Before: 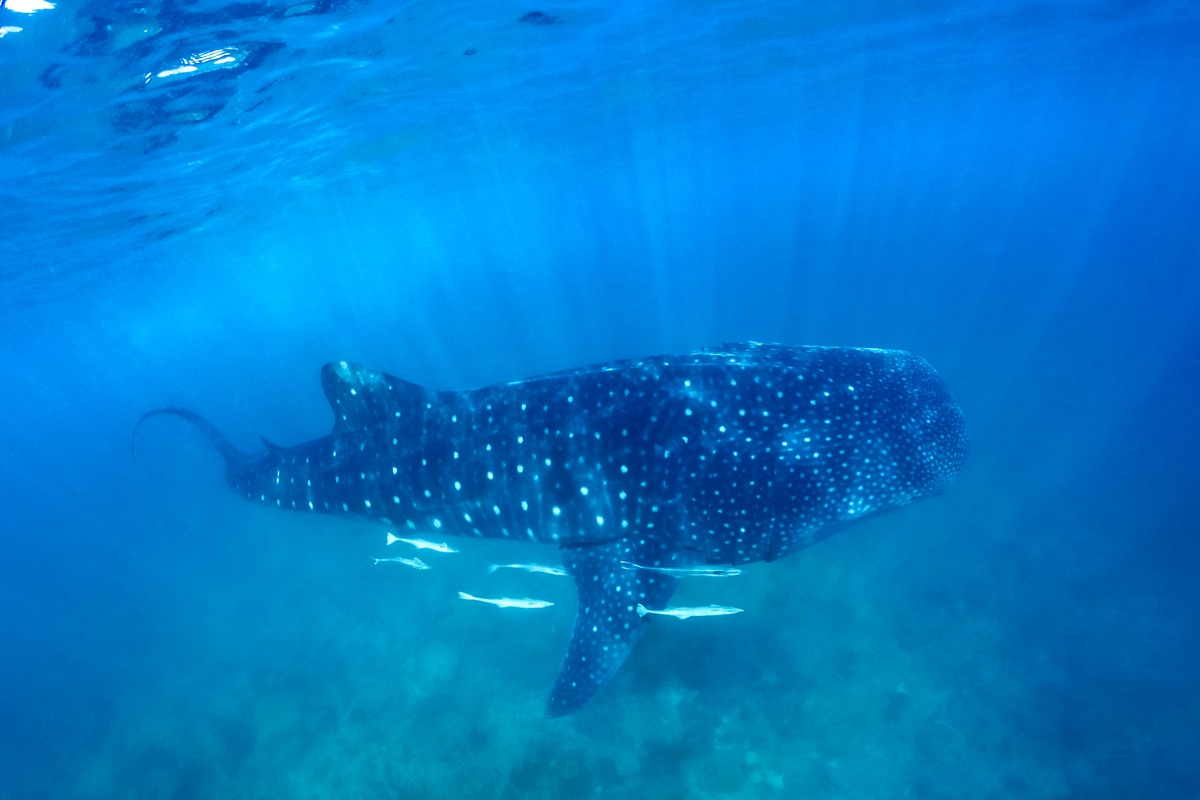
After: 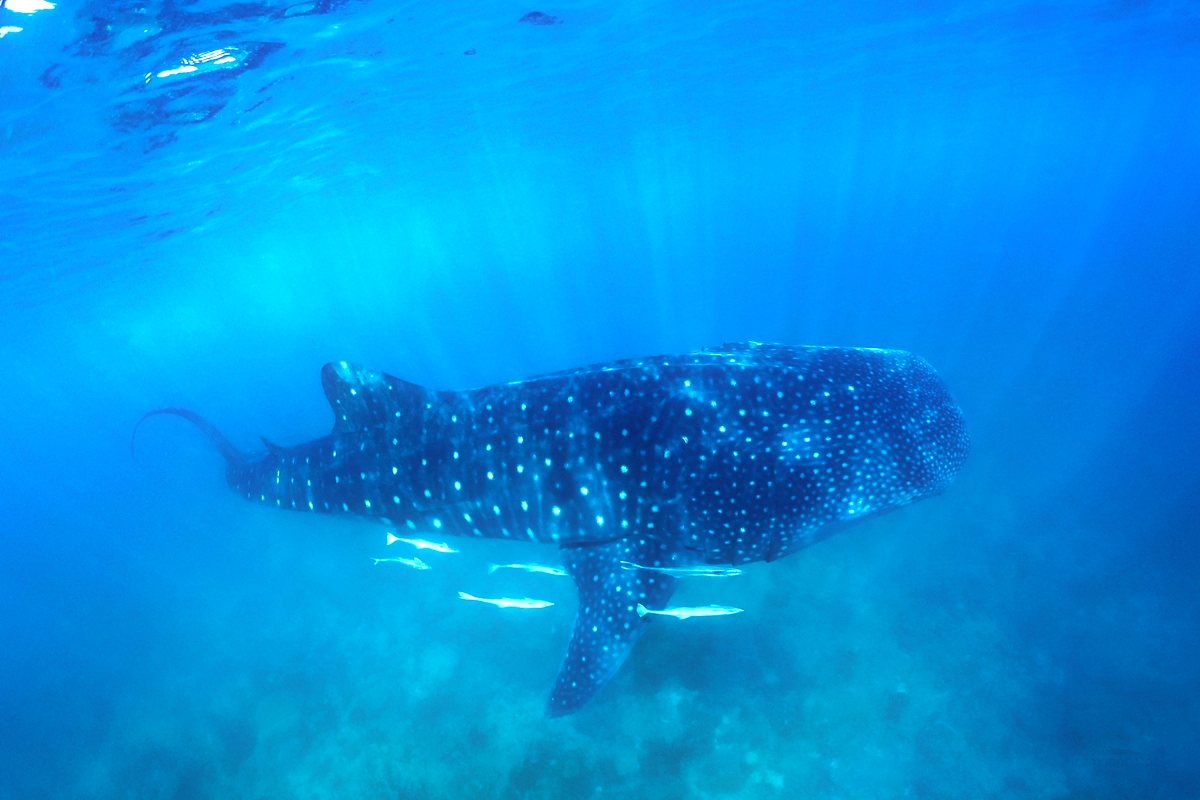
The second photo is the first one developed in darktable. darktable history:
contrast equalizer: y [[0.5, 0.488, 0.462, 0.461, 0.491, 0.5], [0.5 ×6], [0.5 ×6], [0 ×6], [0 ×6]]
tone equalizer: -8 EV -0.75 EV, -7 EV -0.7 EV, -6 EV -0.6 EV, -5 EV -0.4 EV, -3 EV 0.4 EV, -2 EV 0.6 EV, -1 EV 0.7 EV, +0 EV 0.75 EV, edges refinement/feathering 500, mask exposure compensation -1.57 EV, preserve details no
